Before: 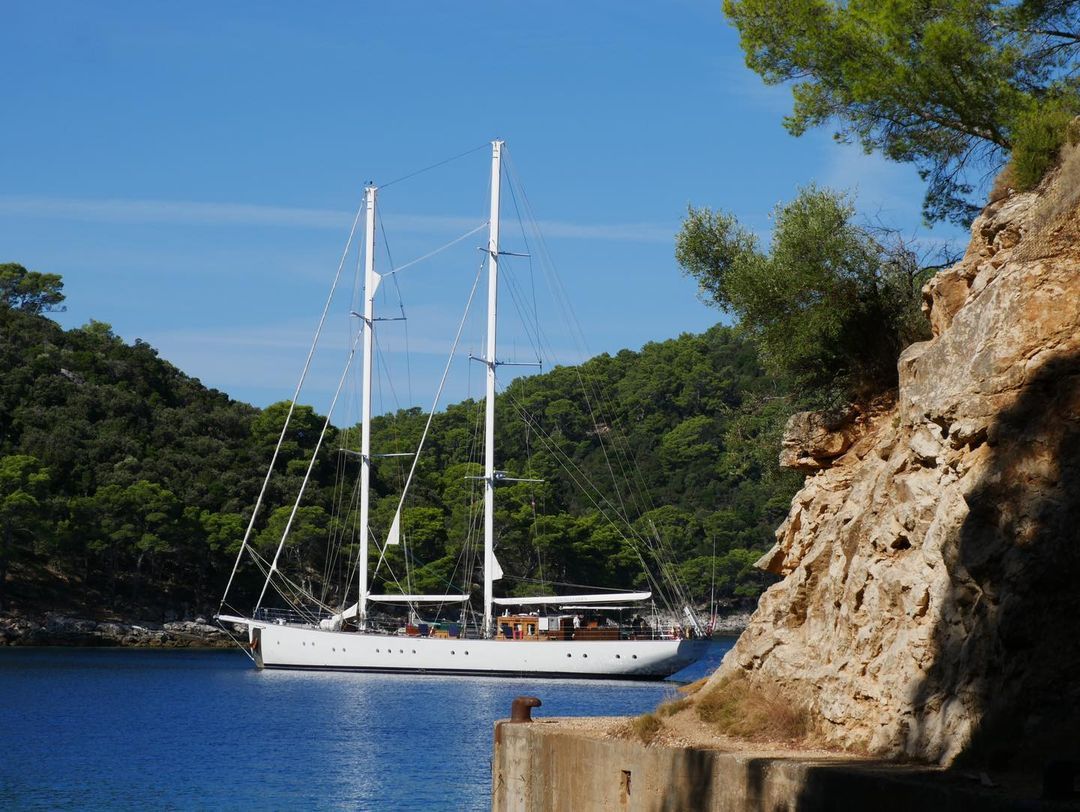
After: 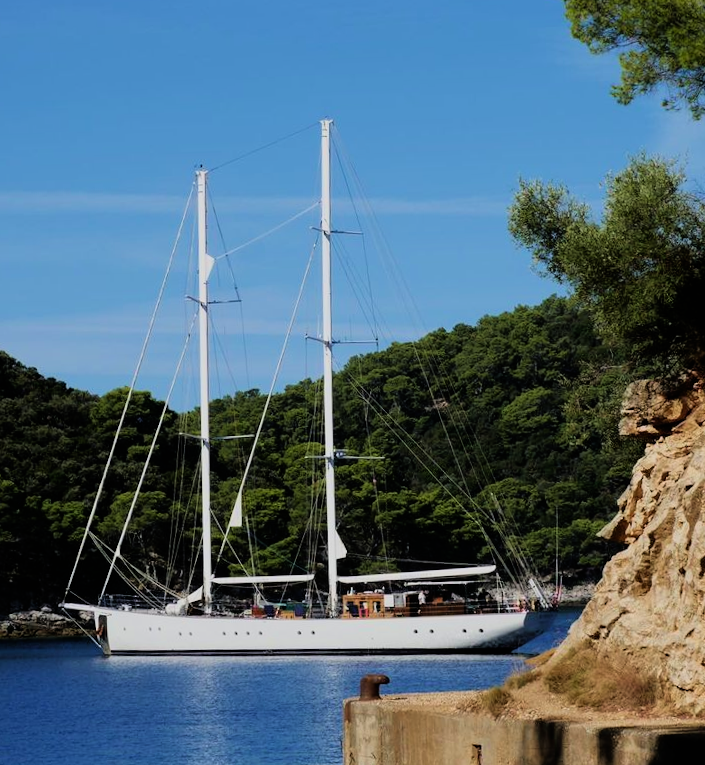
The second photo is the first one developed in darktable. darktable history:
crop and rotate: left 14.436%, right 18.898%
velvia: on, module defaults
filmic rgb: black relative exposure -7.75 EV, white relative exposure 4.4 EV, threshold 3 EV, hardness 3.76, latitude 50%, contrast 1.1, color science v5 (2021), contrast in shadows safe, contrast in highlights safe, enable highlight reconstruction true
rotate and perspective: rotation -2°, crop left 0.022, crop right 0.978, crop top 0.049, crop bottom 0.951
